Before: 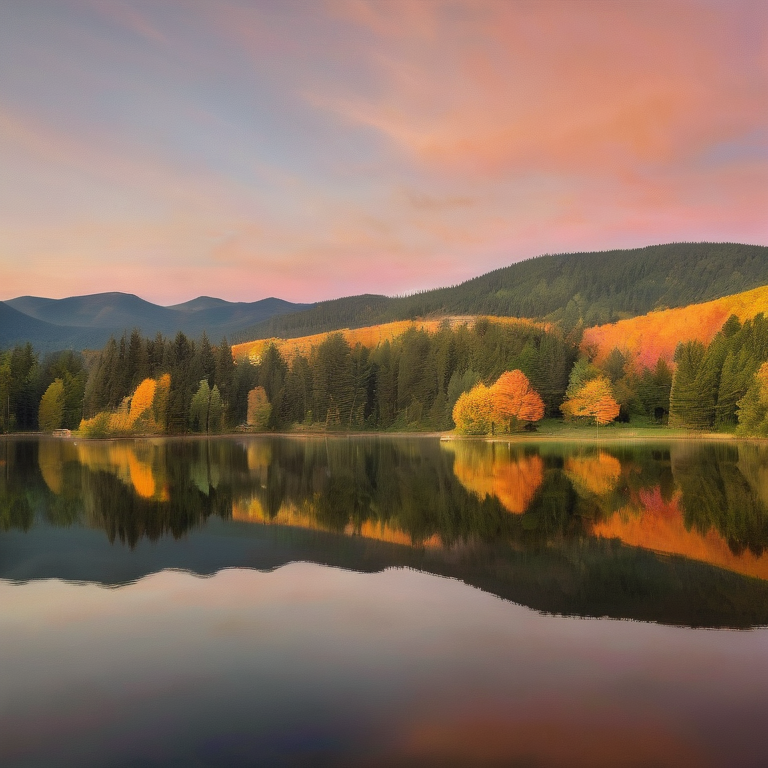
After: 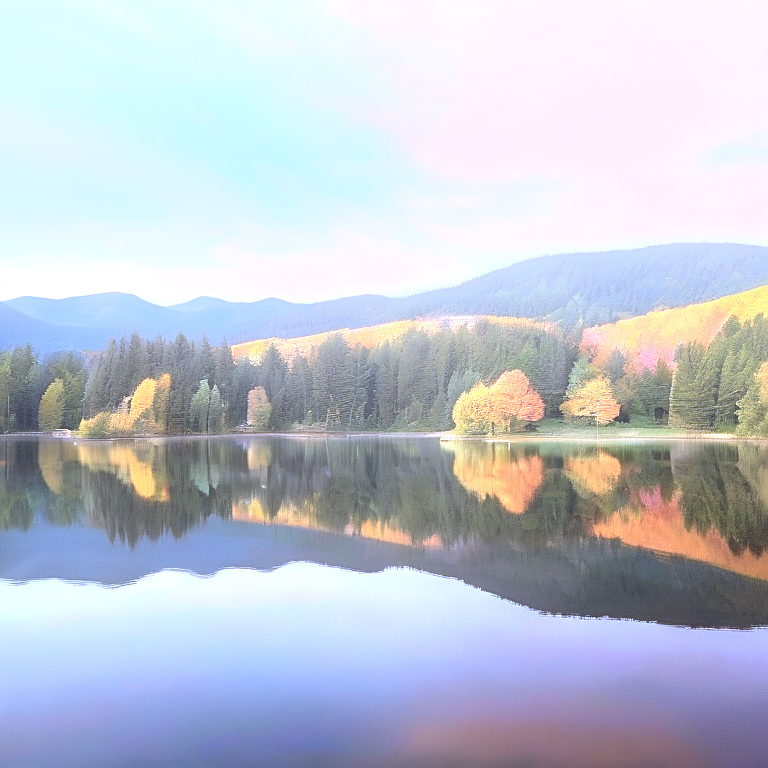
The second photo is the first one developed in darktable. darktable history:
color correction: highlights a* -12.64, highlights b* -18.1, saturation 0.7
bloom: on, module defaults
white balance: red 0.98, blue 1.61
exposure: black level correction 0, exposure 1.35 EV, compensate exposure bias true, compensate highlight preservation false
sharpen: on, module defaults
